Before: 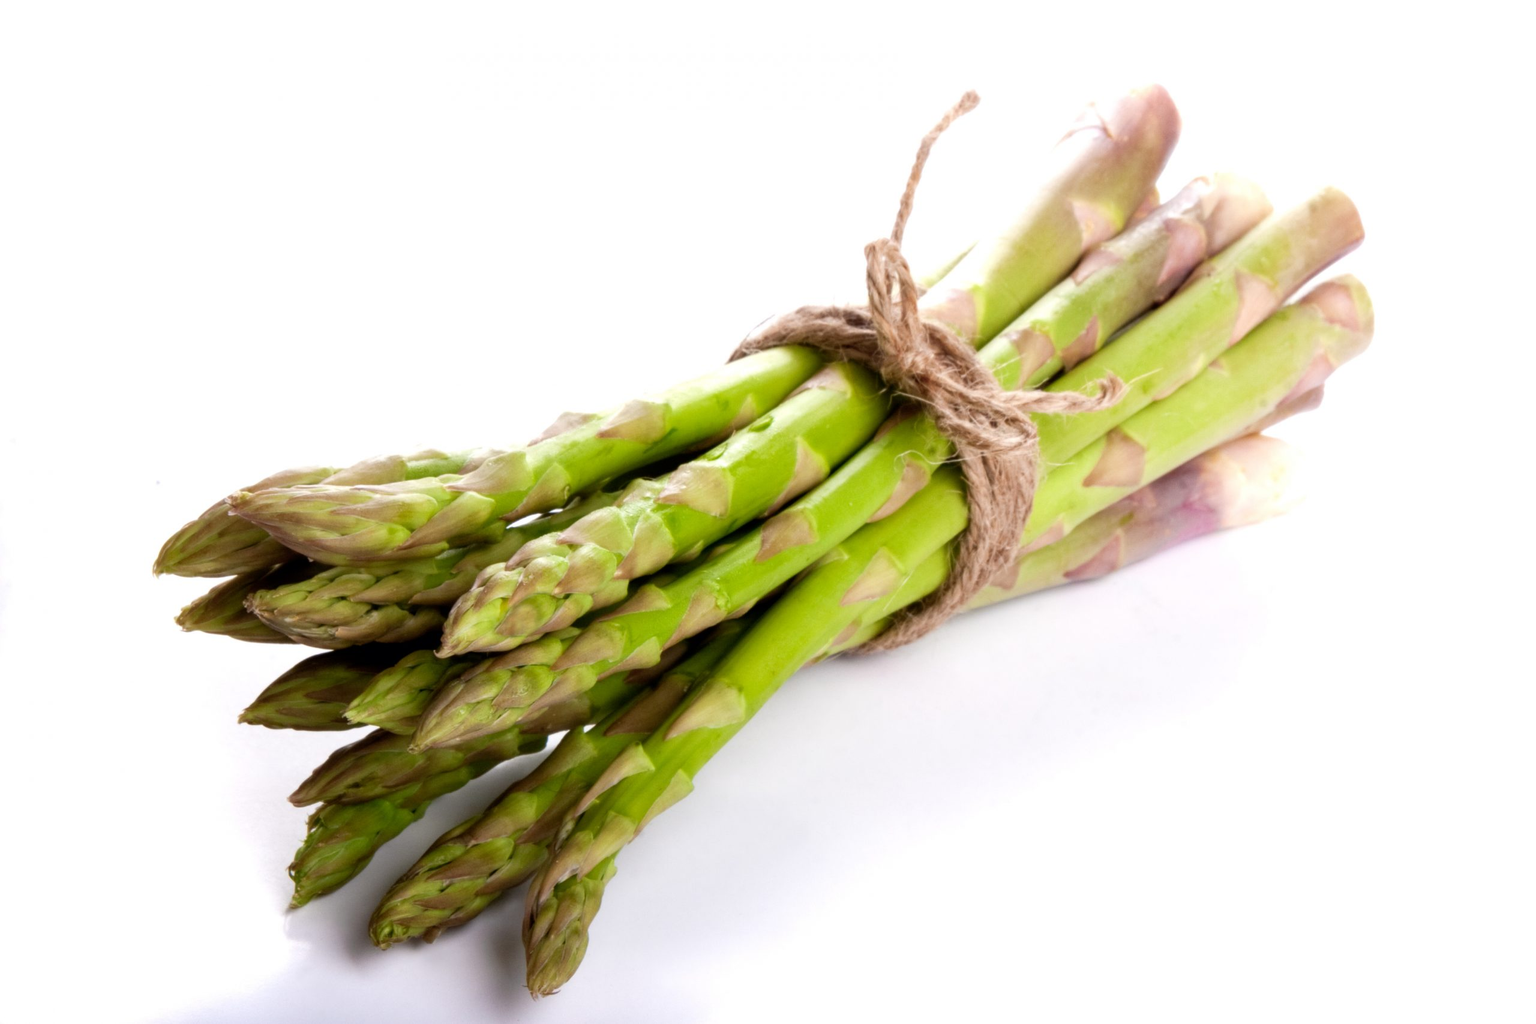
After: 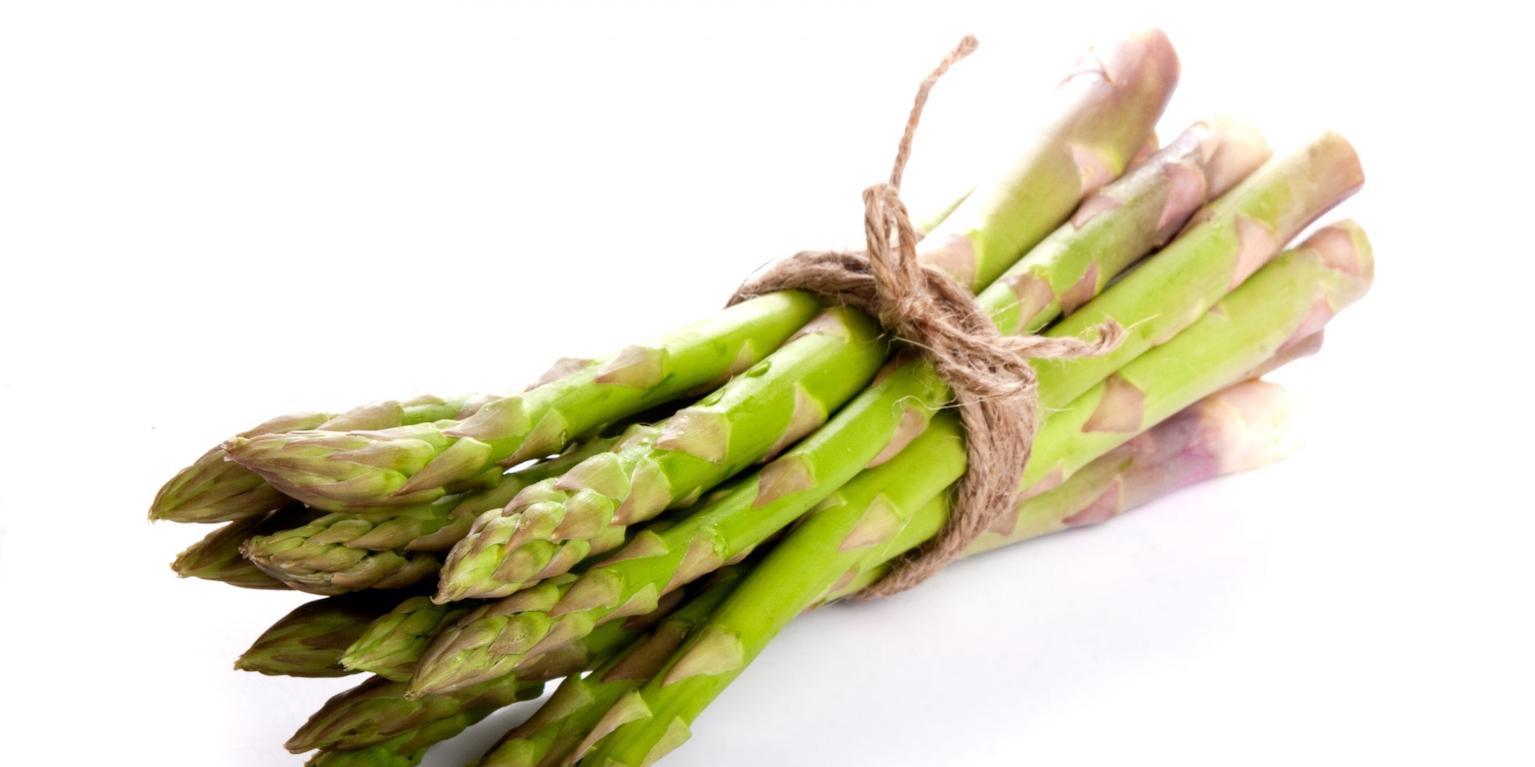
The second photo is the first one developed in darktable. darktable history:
crop: left 0.374%, top 5.524%, bottom 19.738%
